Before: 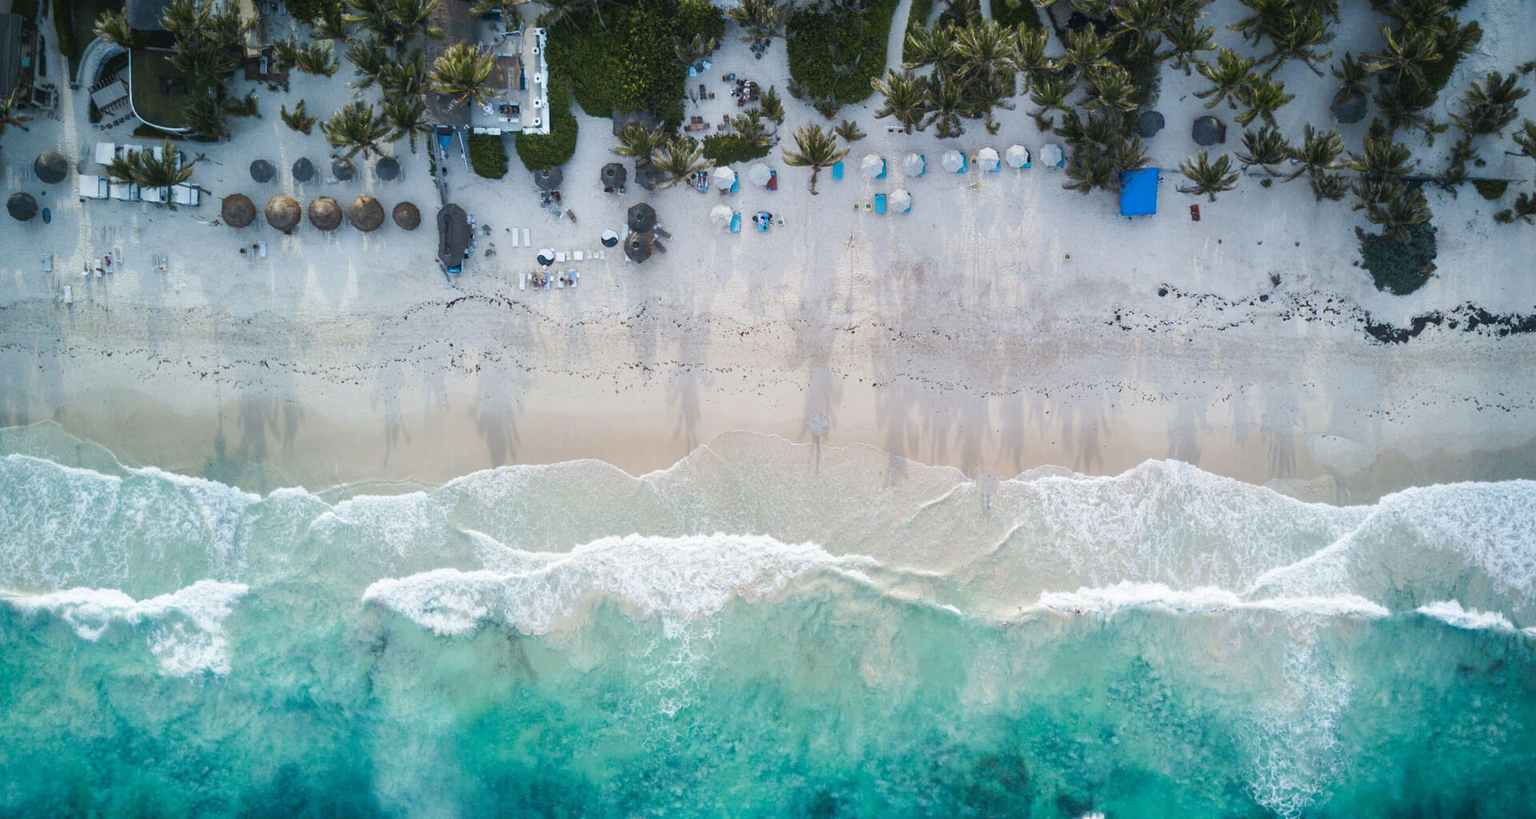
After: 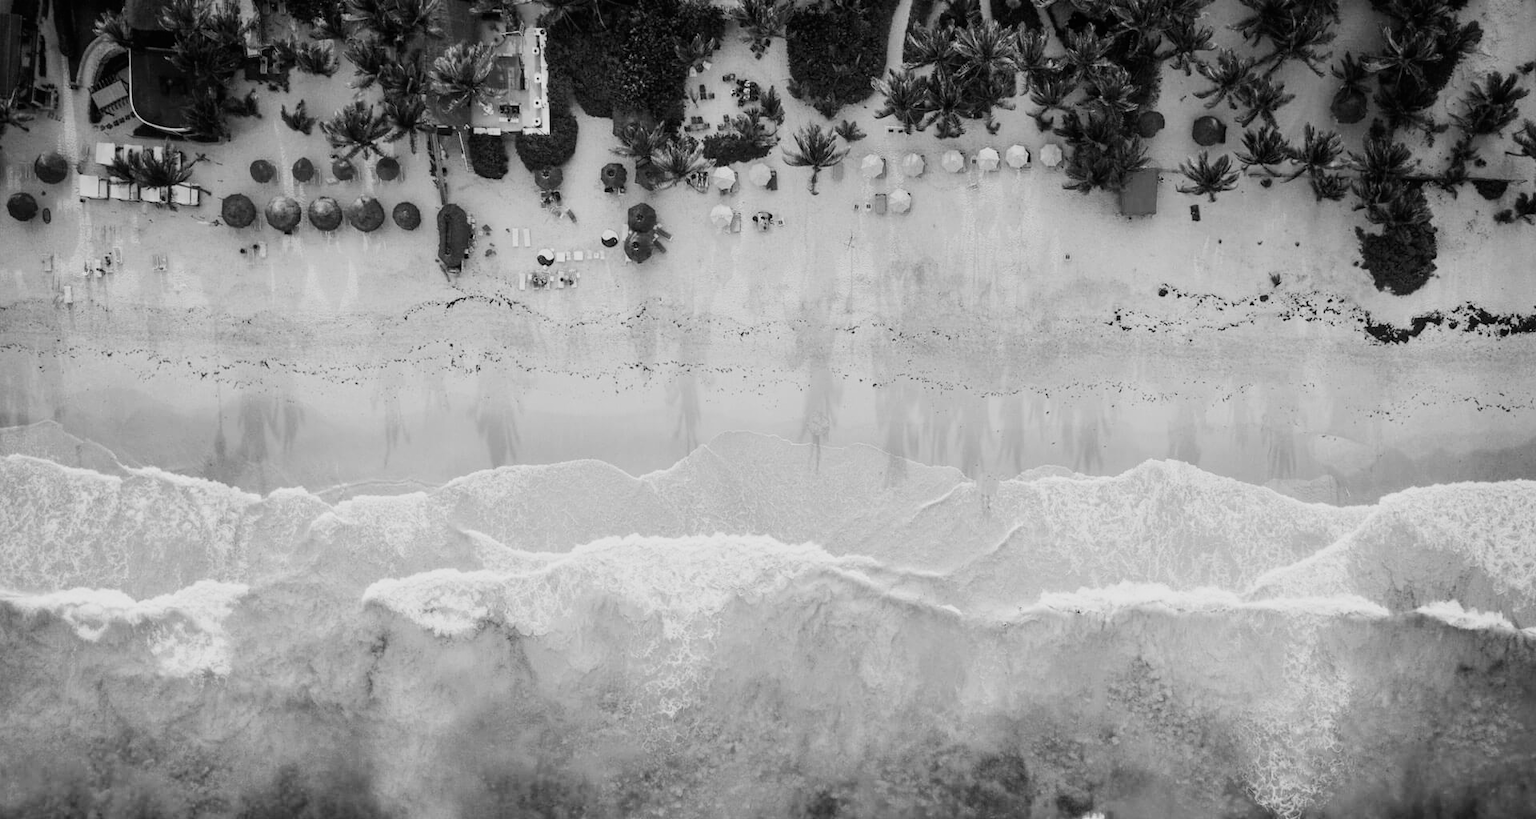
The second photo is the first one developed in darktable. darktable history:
filmic rgb: black relative exposure -16 EV, white relative exposure 5.31 EV, hardness 5.9, contrast 1.25, preserve chrominance no, color science v5 (2021)
monochrome: a -11.7, b 1.62, size 0.5, highlights 0.38
